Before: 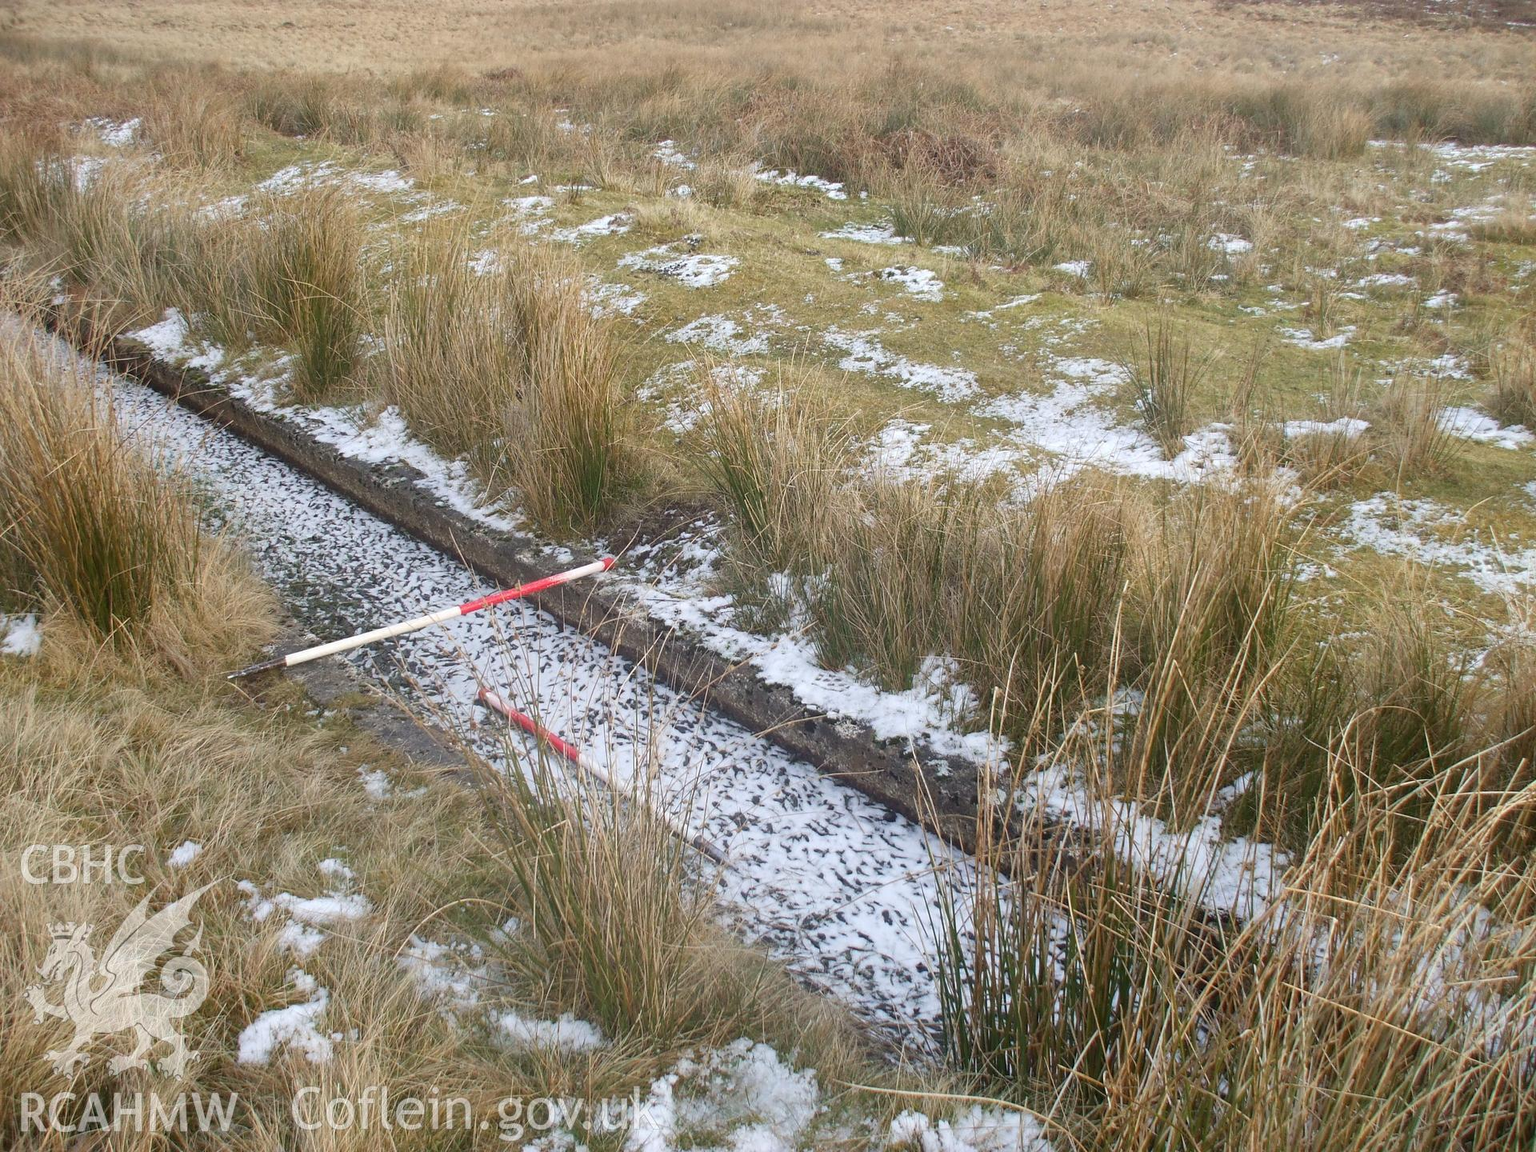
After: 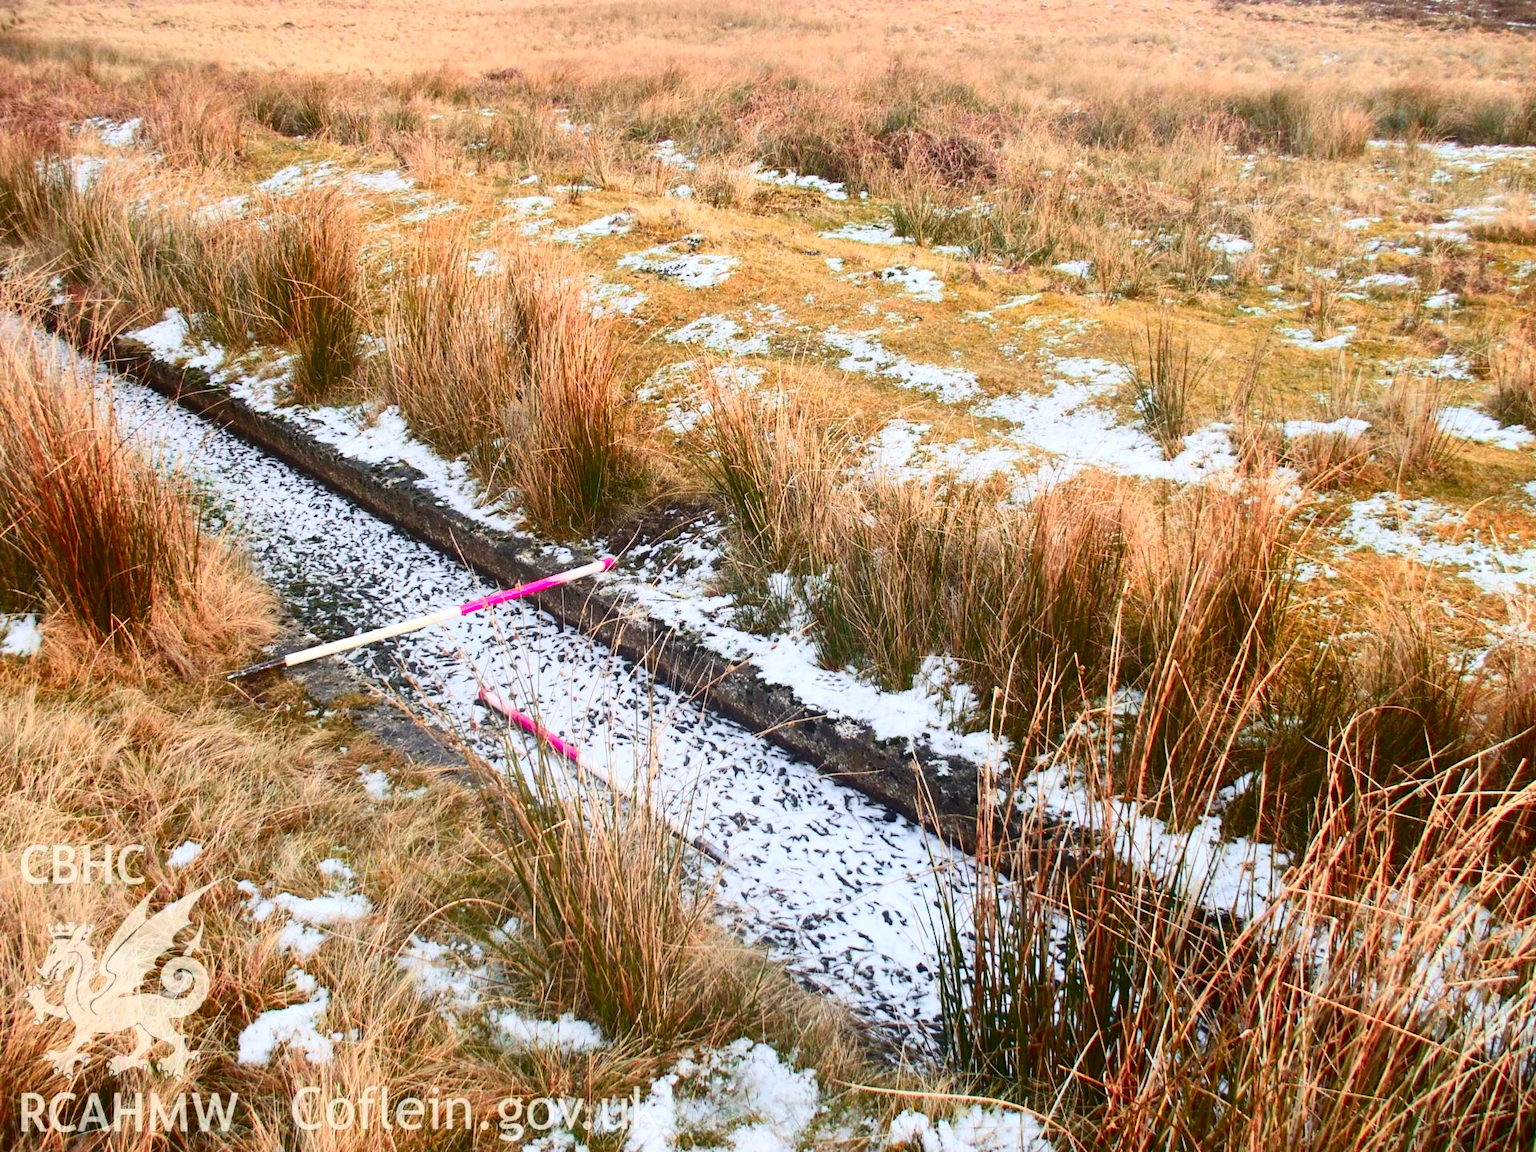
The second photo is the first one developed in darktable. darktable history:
lowpass: radius 0.5, unbound 0
color zones: curves: ch1 [(0.24, 0.634) (0.75, 0.5)]; ch2 [(0.253, 0.437) (0.745, 0.491)], mix 102.12%
contrast brightness saturation: contrast 0.4, brightness 0.05, saturation 0.25
